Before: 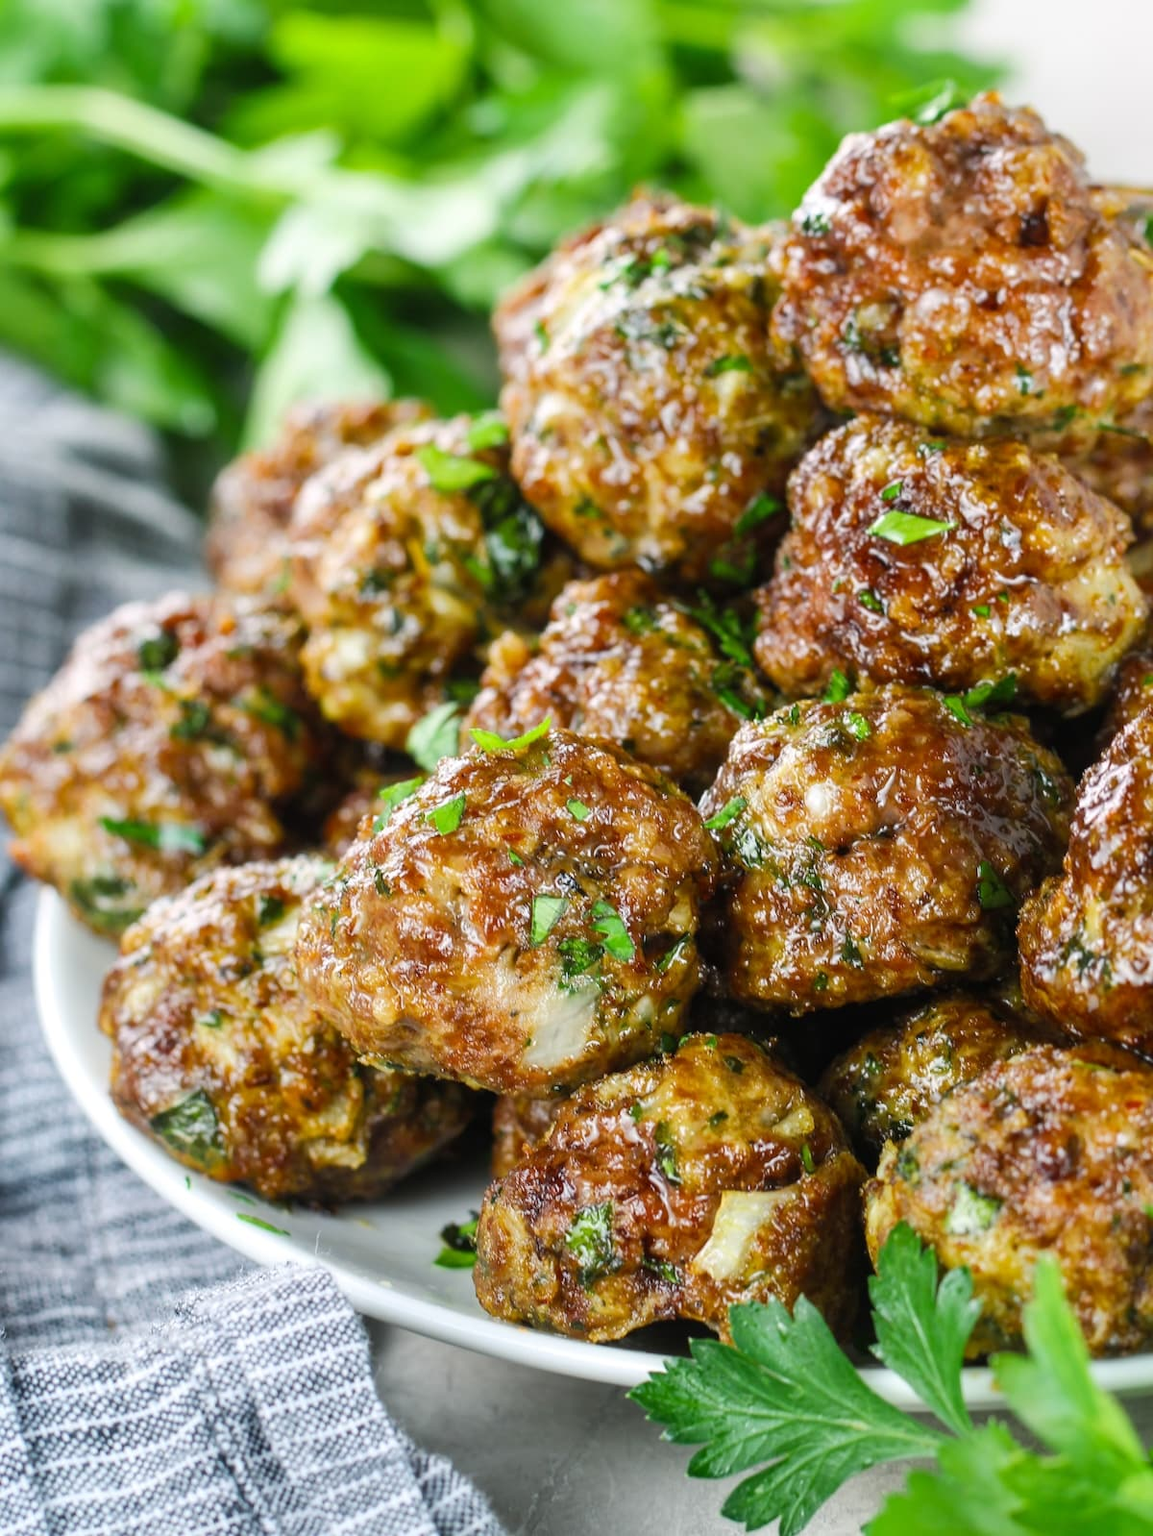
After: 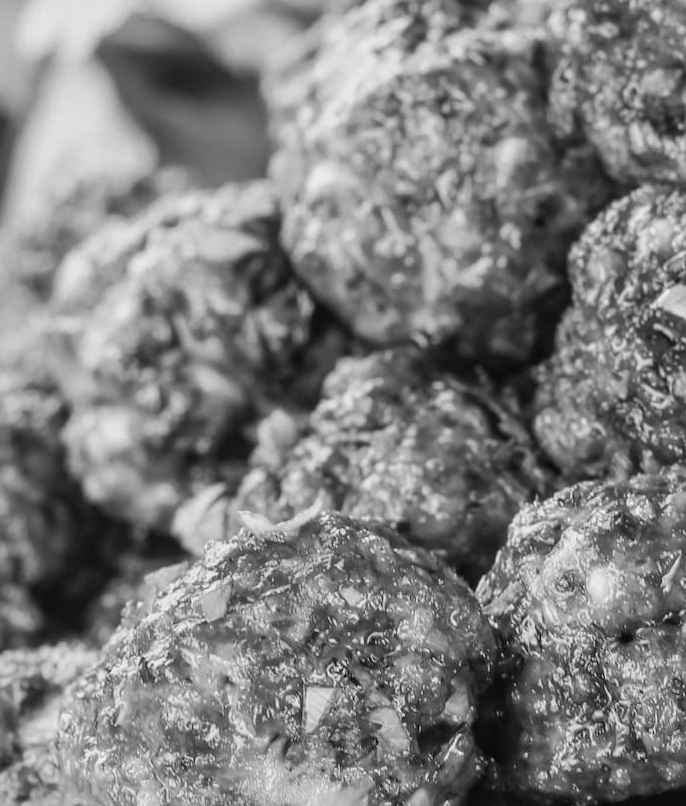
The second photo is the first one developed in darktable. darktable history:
crop: left 20.932%, top 15.471%, right 21.848%, bottom 34.081%
color correction: highlights a* 7.34, highlights b* 4.37
local contrast: detail 110%
color calibration: output R [0.948, 0.091, -0.04, 0], output G [-0.3, 1.384, -0.085, 0], output B [-0.108, 0.061, 1.08, 0], illuminant as shot in camera, x 0.484, y 0.43, temperature 2405.29 K
monochrome: on, module defaults
